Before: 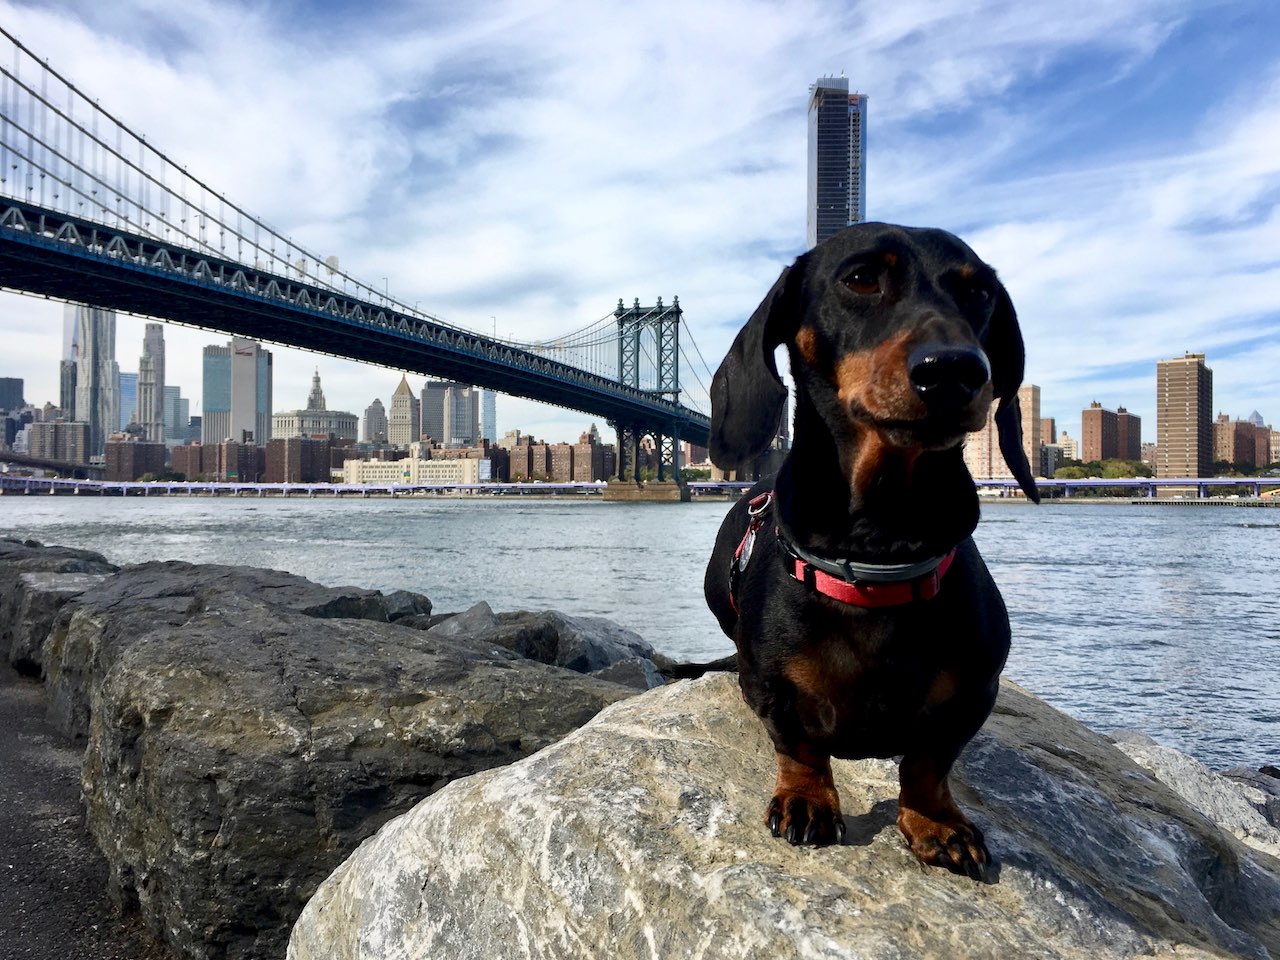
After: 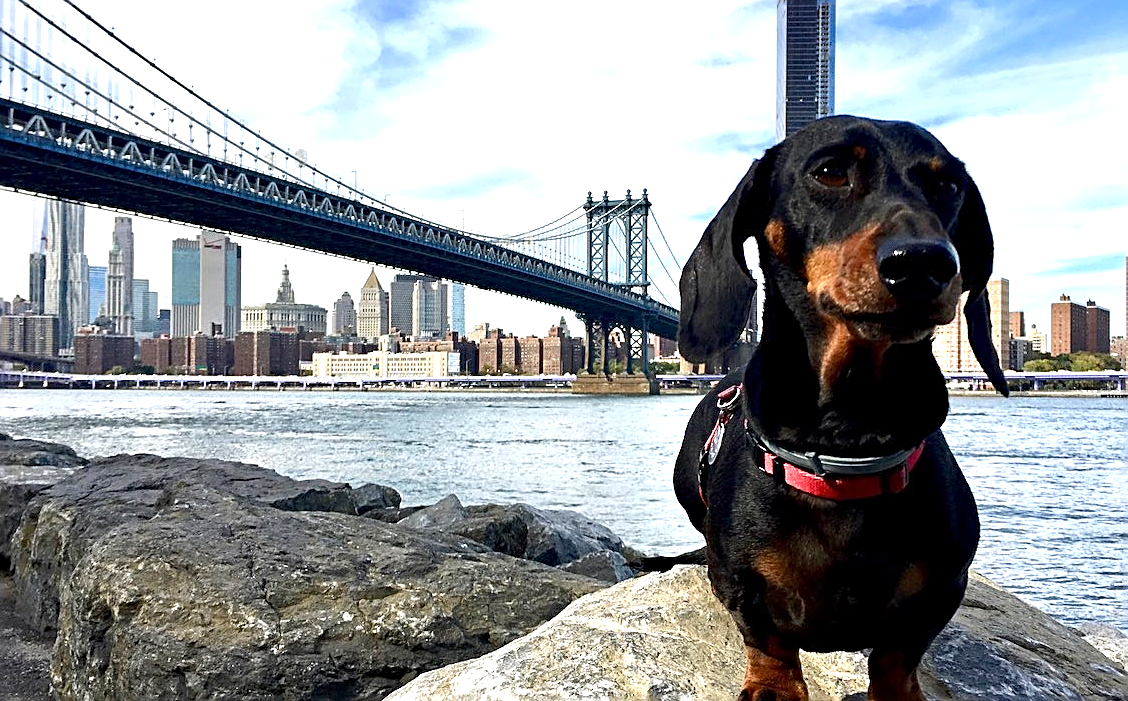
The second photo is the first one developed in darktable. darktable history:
haze removal: compatibility mode true, adaptive false
exposure: exposure 0.778 EV, compensate exposure bias true, compensate highlight preservation false
sharpen: amount 0.749
crop and rotate: left 2.472%, top 11.212%, right 9.361%, bottom 15.763%
